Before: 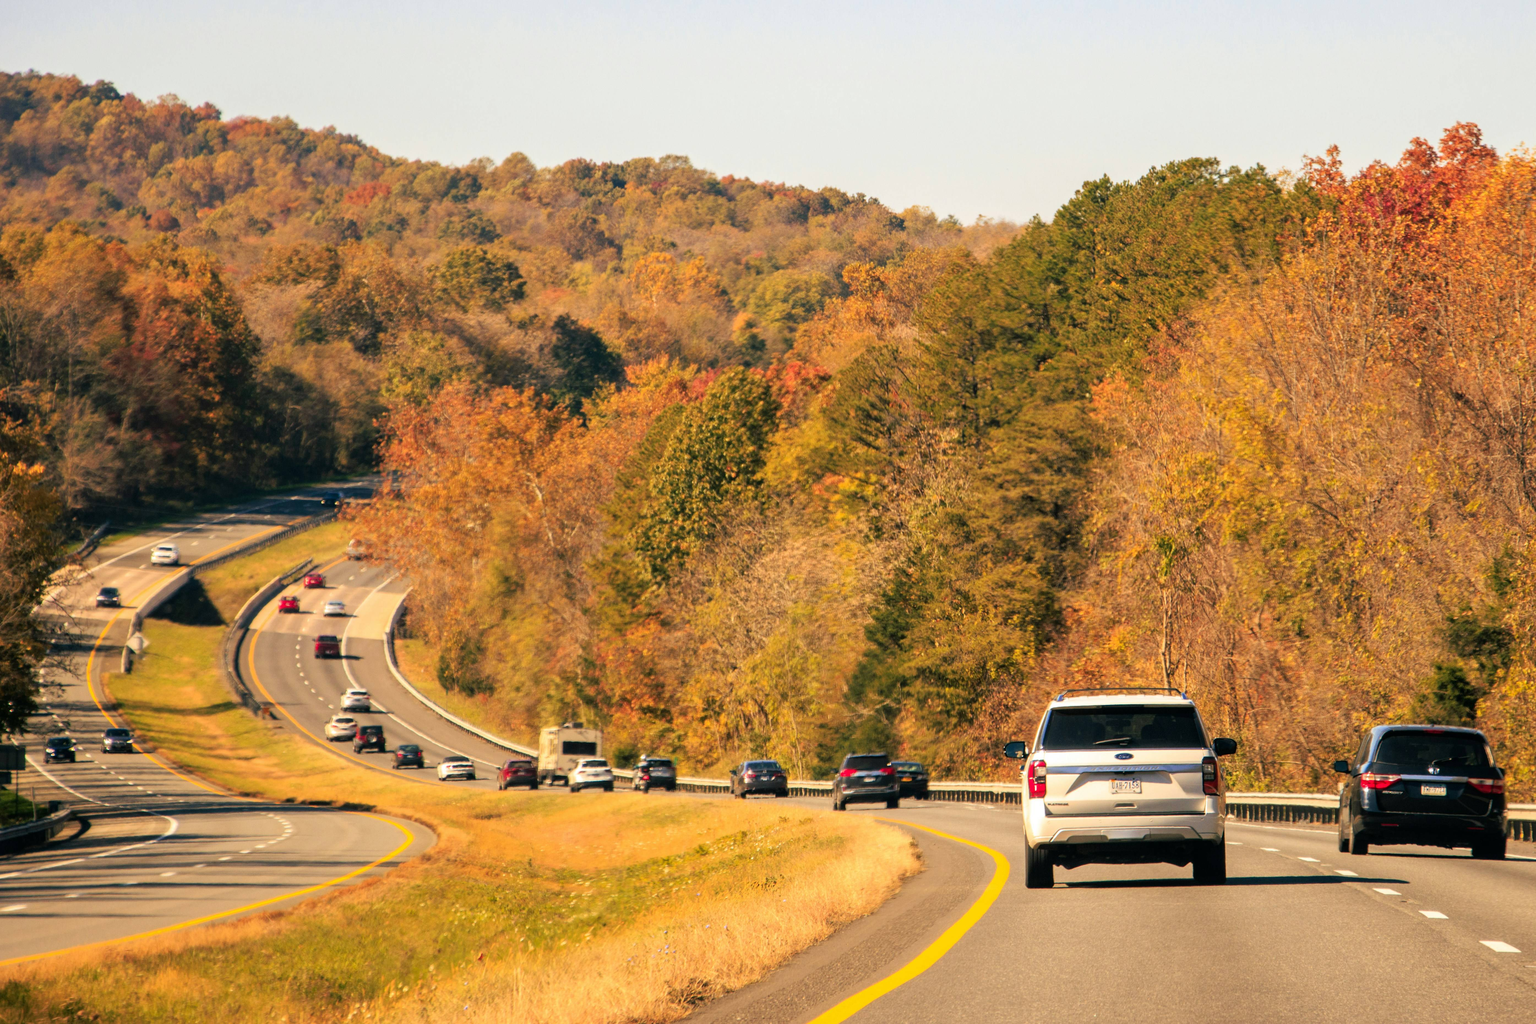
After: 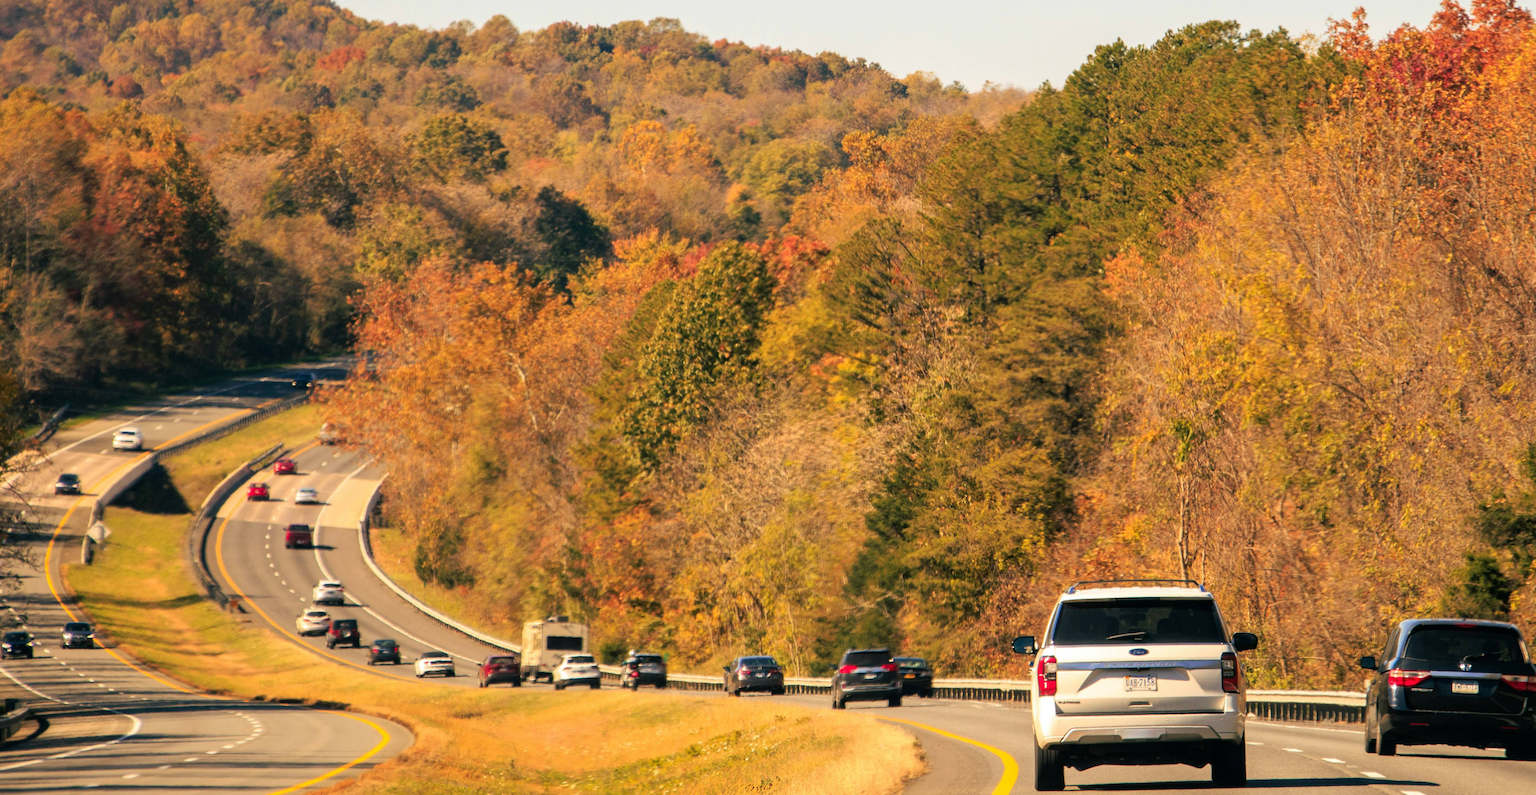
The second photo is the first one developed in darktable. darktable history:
color zones: curves: ch0 [(0, 0.5) (0.143, 0.5) (0.286, 0.5) (0.429, 0.495) (0.571, 0.437) (0.714, 0.44) (0.857, 0.496) (1, 0.5)]
crop and rotate: left 2.91%, top 13.537%, right 2.236%, bottom 12.772%
